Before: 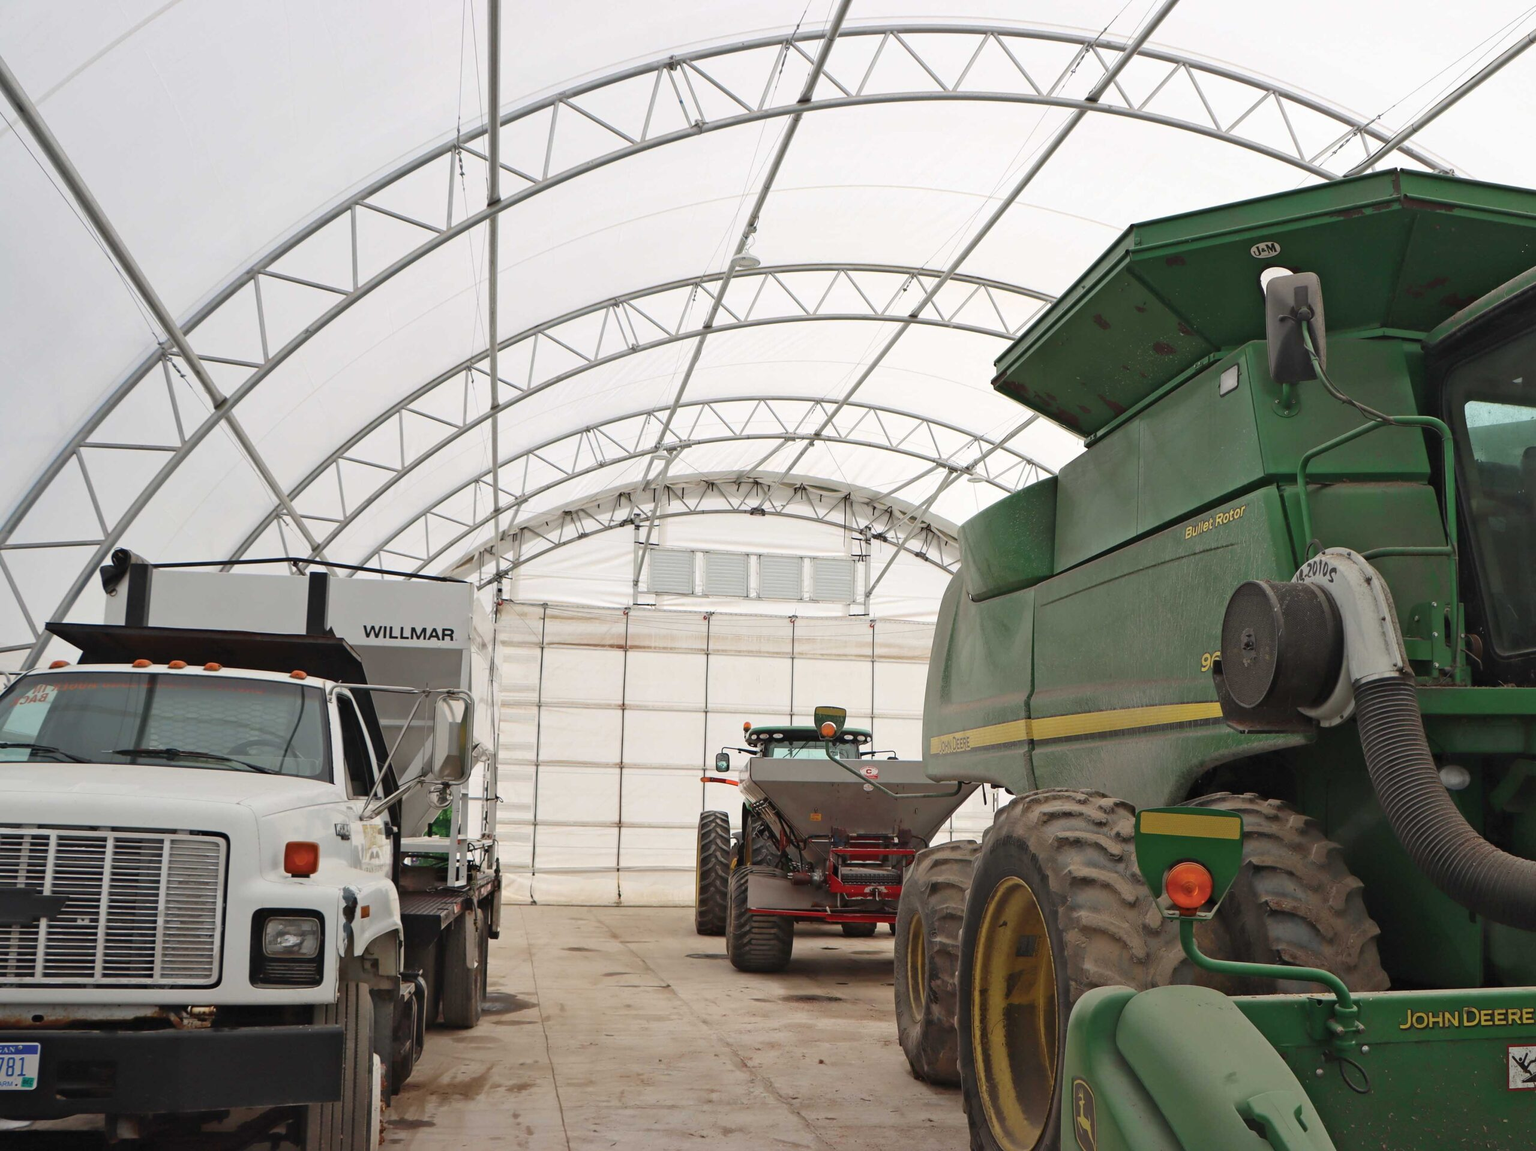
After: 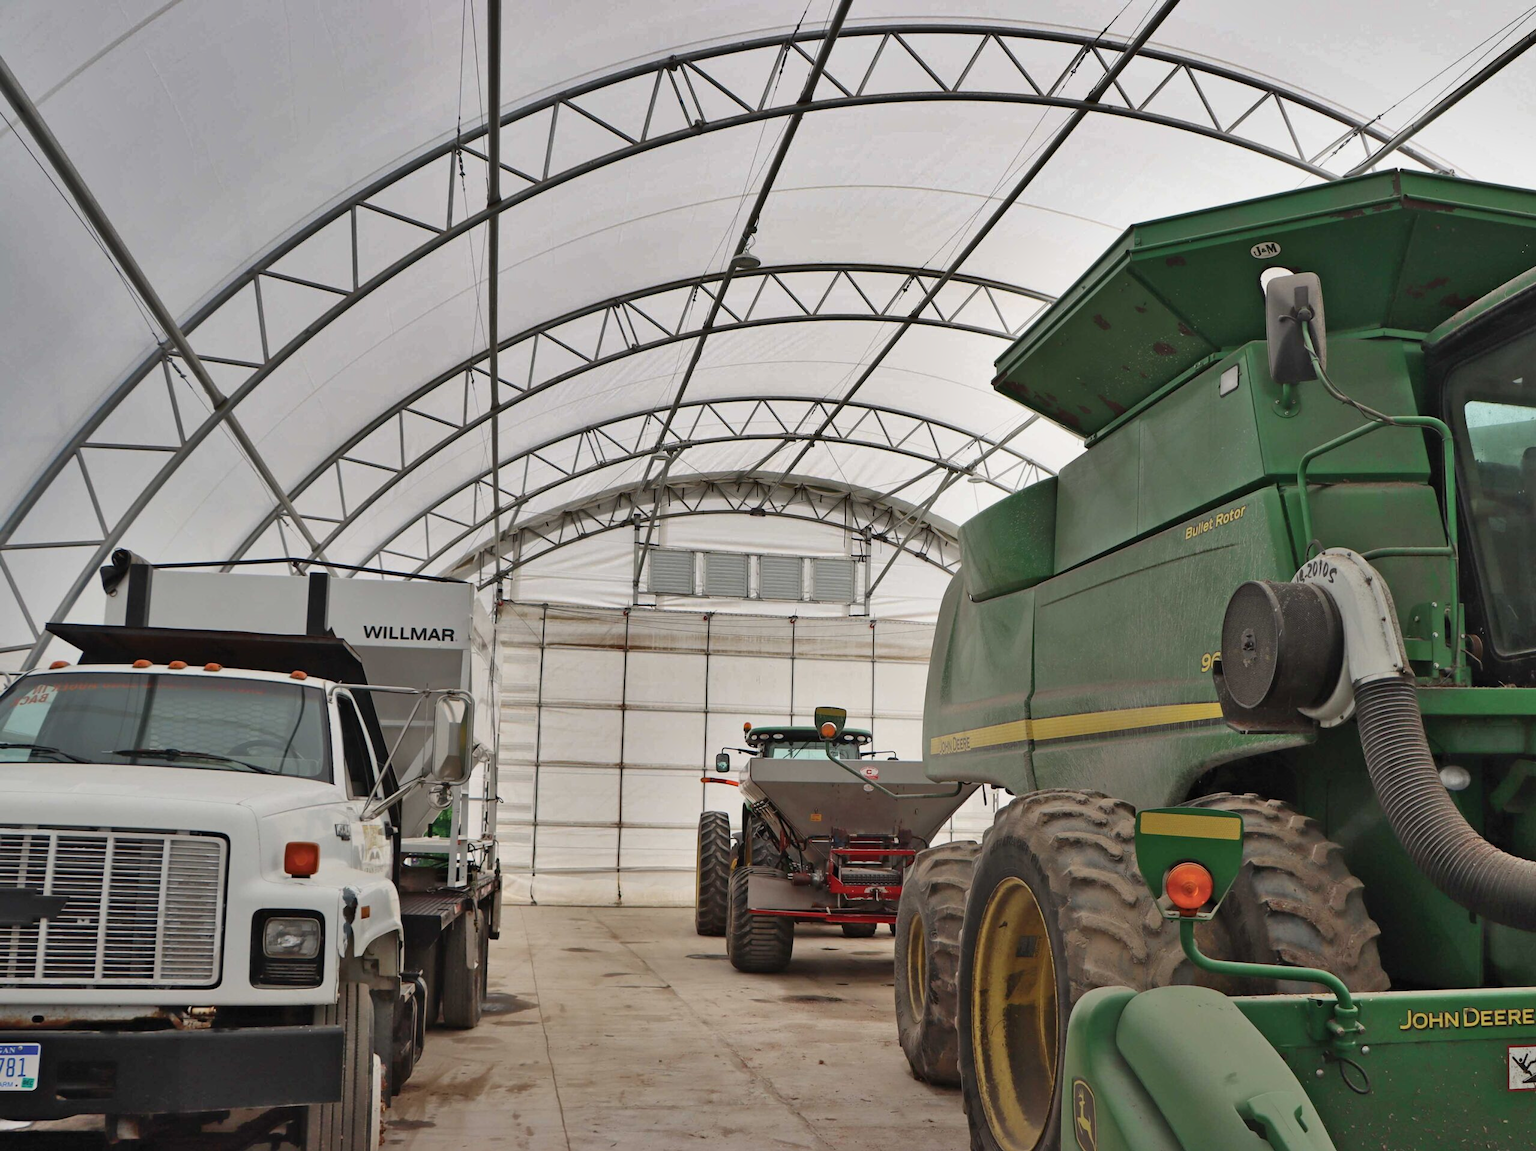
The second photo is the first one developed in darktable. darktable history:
shadows and highlights: white point adjustment 0.1, highlights -70, soften with gaussian
exposure: black level correction 0.001, exposure 0.5 EV, compensate exposure bias true, compensate highlight preservation false
